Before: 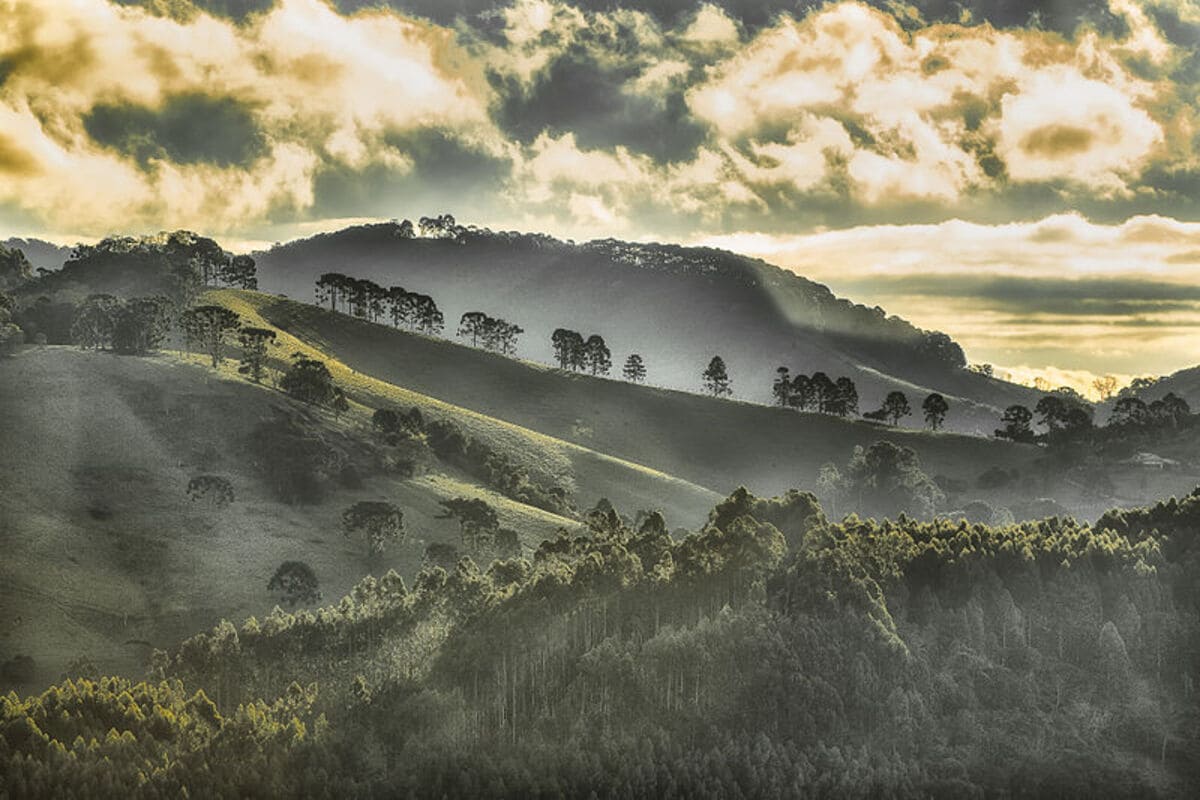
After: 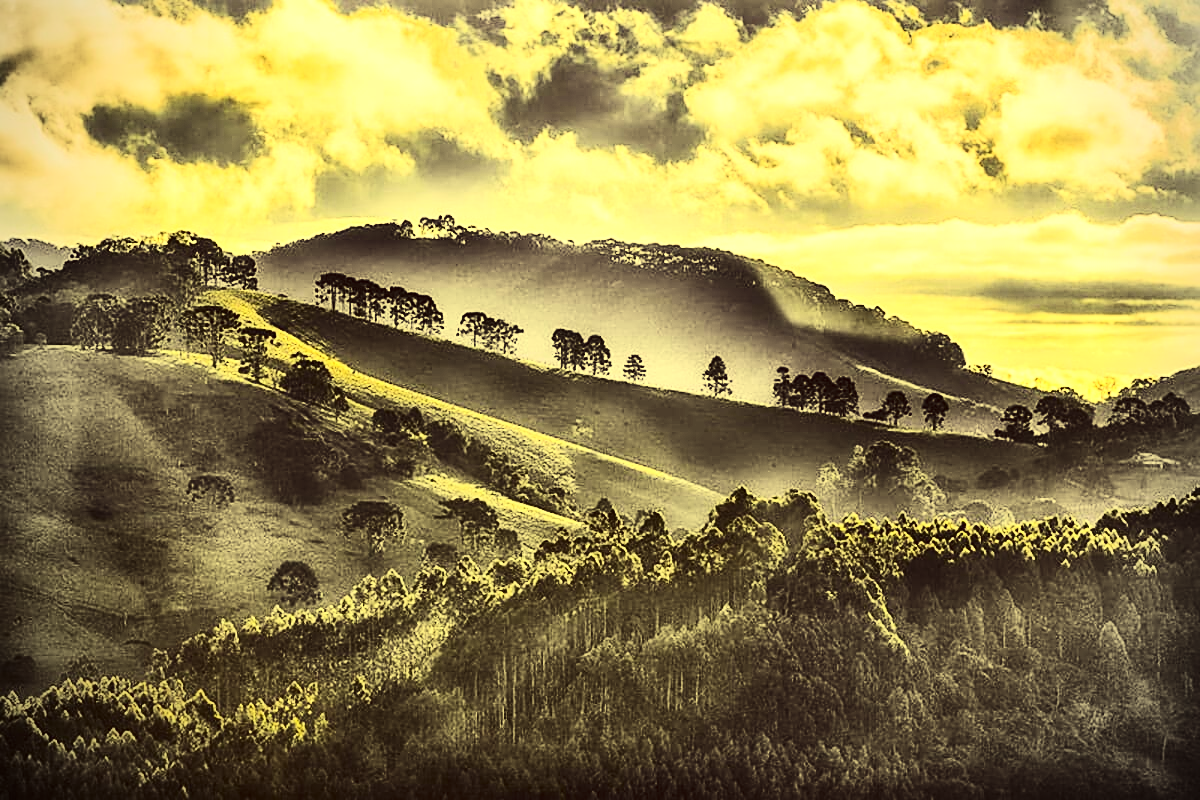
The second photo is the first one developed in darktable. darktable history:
exposure: black level correction -0.002, exposure 0.532 EV, compensate exposure bias true, compensate highlight preservation false
color correction: highlights a* -0.396, highlights b* 39.91, shadows a* 9.22, shadows b* -0.843
sharpen: on, module defaults
contrast brightness saturation: contrast 0.484, saturation -0.088
vignetting: center (0.039, -0.094)
